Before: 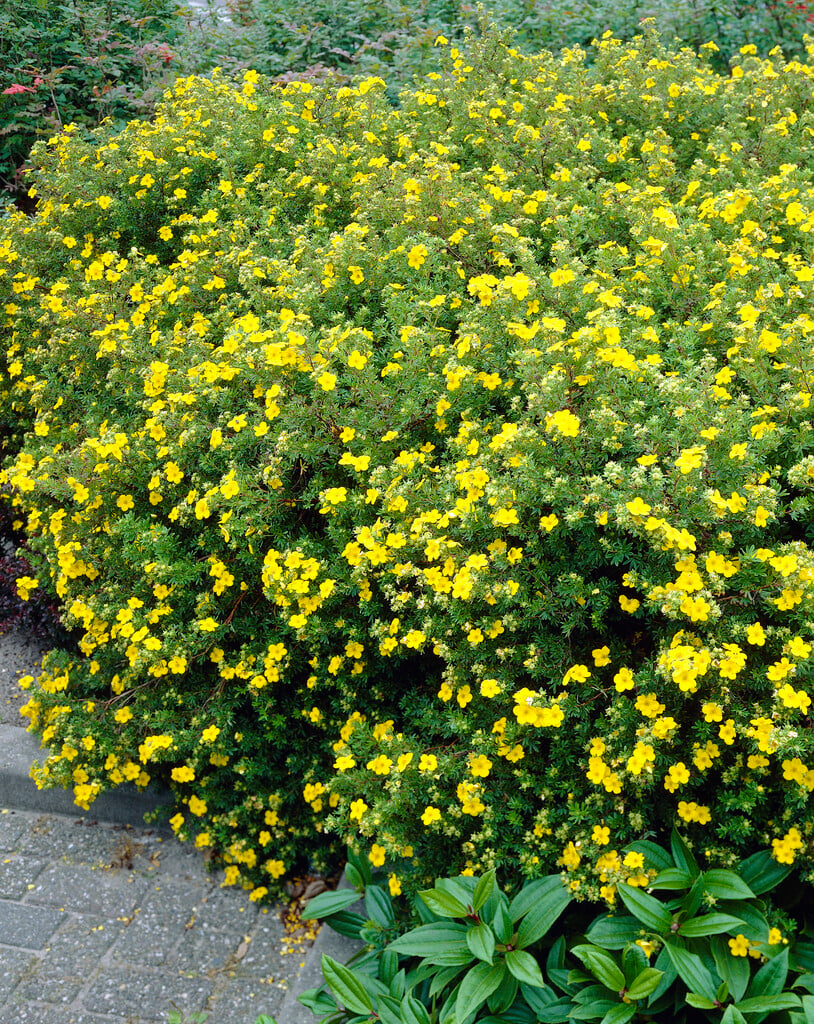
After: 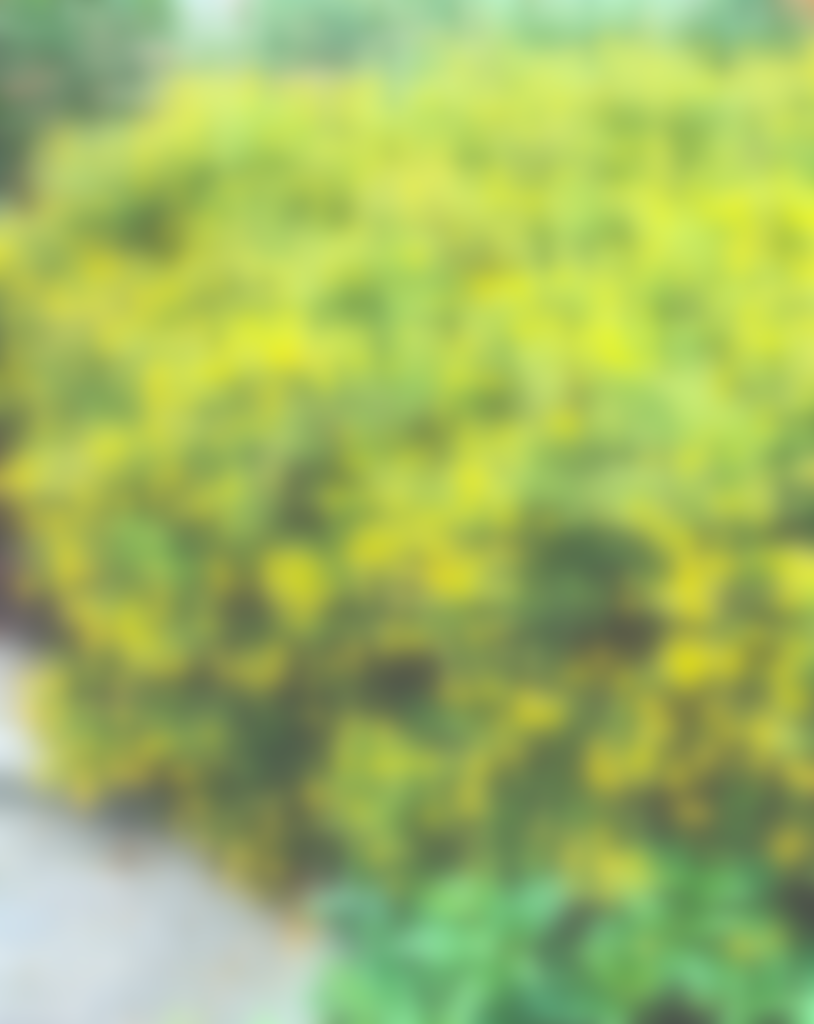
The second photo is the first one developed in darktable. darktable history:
lowpass: radius 16, unbound 0
exposure: black level correction -0.023, exposure 1.397 EV, compensate highlight preservation false
color correction: highlights a* -0.137, highlights b* 0.137
shadows and highlights: shadows 32, highlights -32, soften with gaussian
